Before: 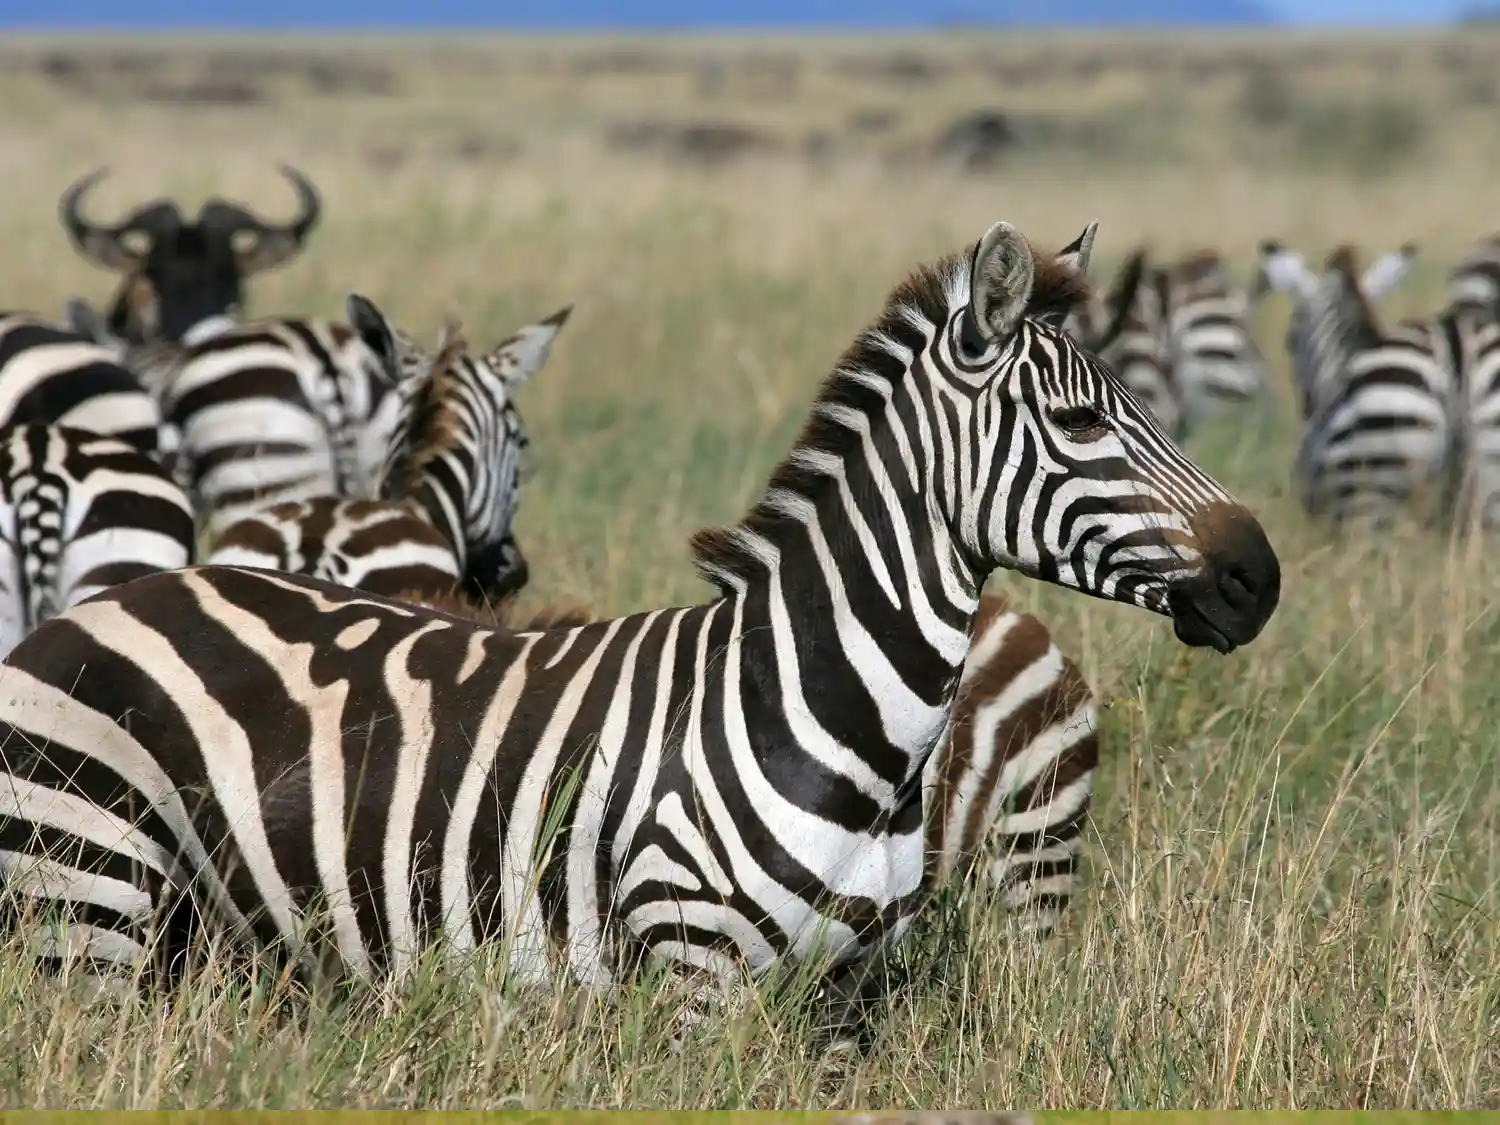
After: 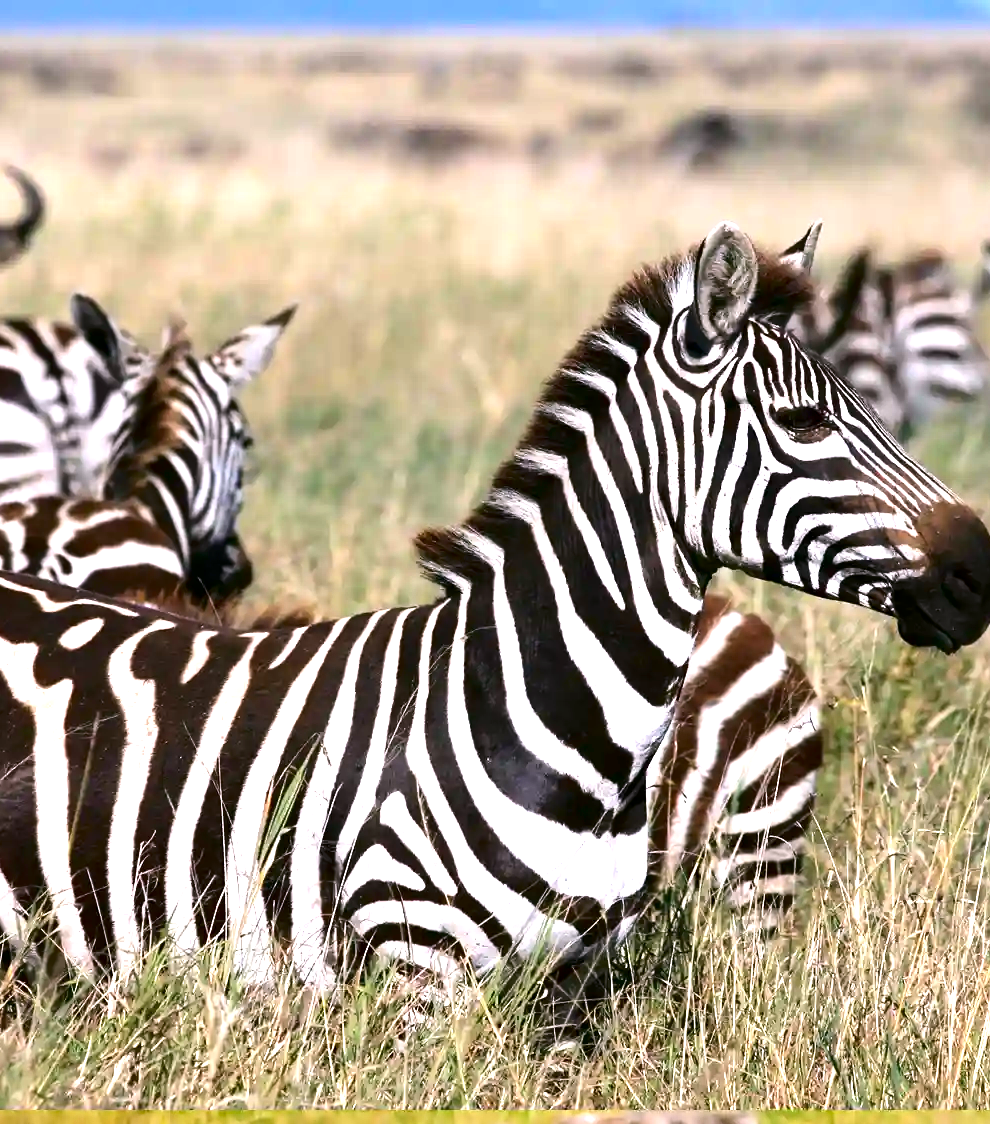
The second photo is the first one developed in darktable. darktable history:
exposure: black level correction 0, exposure 1.1 EV, compensate highlight preservation false
crop and rotate: left 18.442%, right 15.508%
white balance: red 1.05, blue 1.072
contrast brightness saturation: contrast 0.13, brightness -0.24, saturation 0.14
